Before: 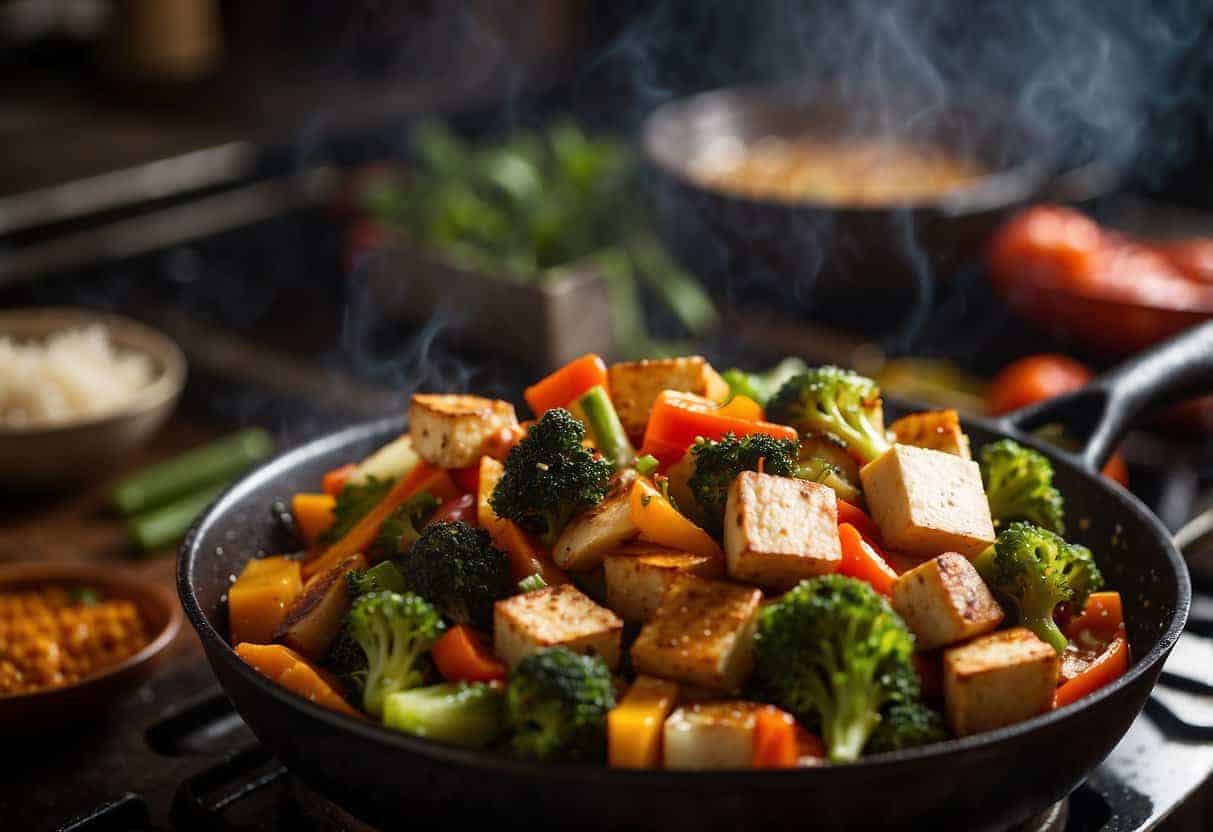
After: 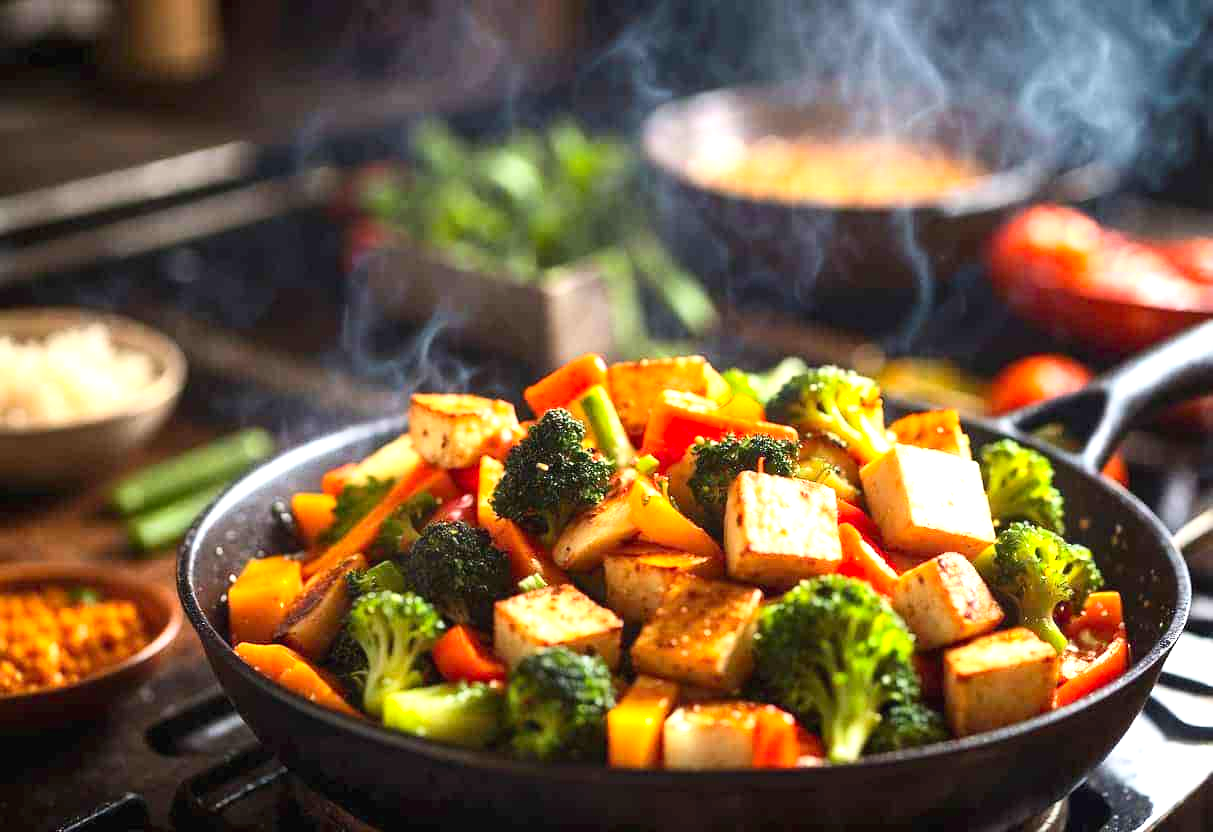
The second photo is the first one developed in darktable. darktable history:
exposure: black level correction 0, exposure 1.2 EV, compensate exposure bias true, compensate highlight preservation false
contrast brightness saturation: contrast 0.2, brightness 0.16, saturation 0.22
